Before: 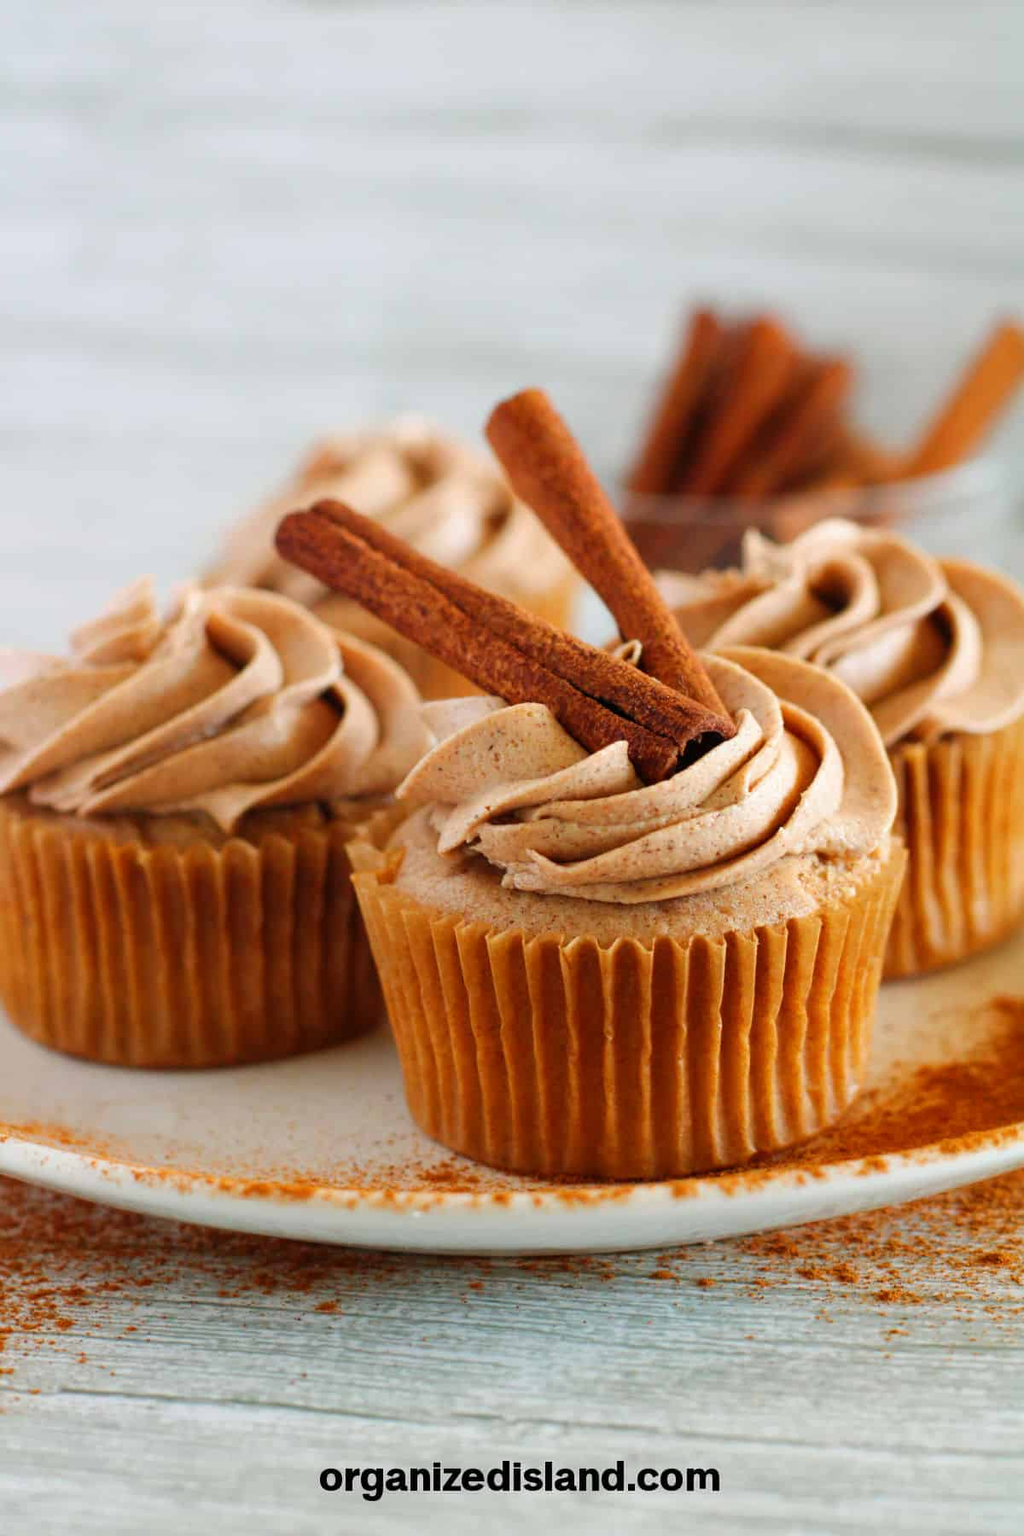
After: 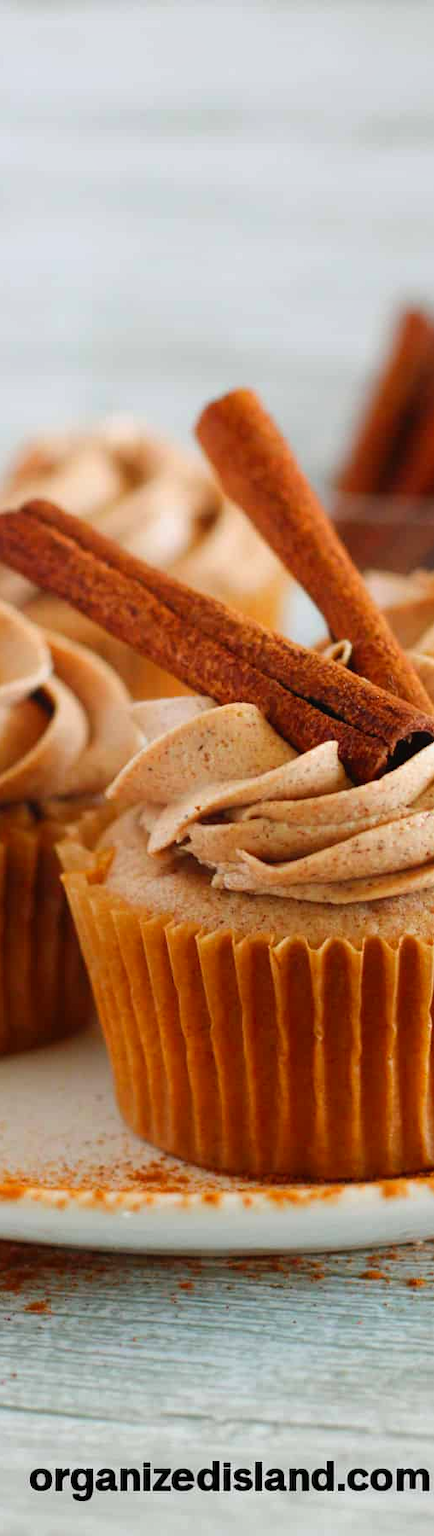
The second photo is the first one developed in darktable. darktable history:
contrast brightness saturation: contrast 0.042, saturation 0.074
contrast equalizer: octaves 7, y [[0.545, 0.572, 0.59, 0.59, 0.571, 0.545], [0.5 ×6], [0.5 ×6], [0 ×6], [0 ×6]], mix -0.204
crop: left 28.396%, right 29.165%
